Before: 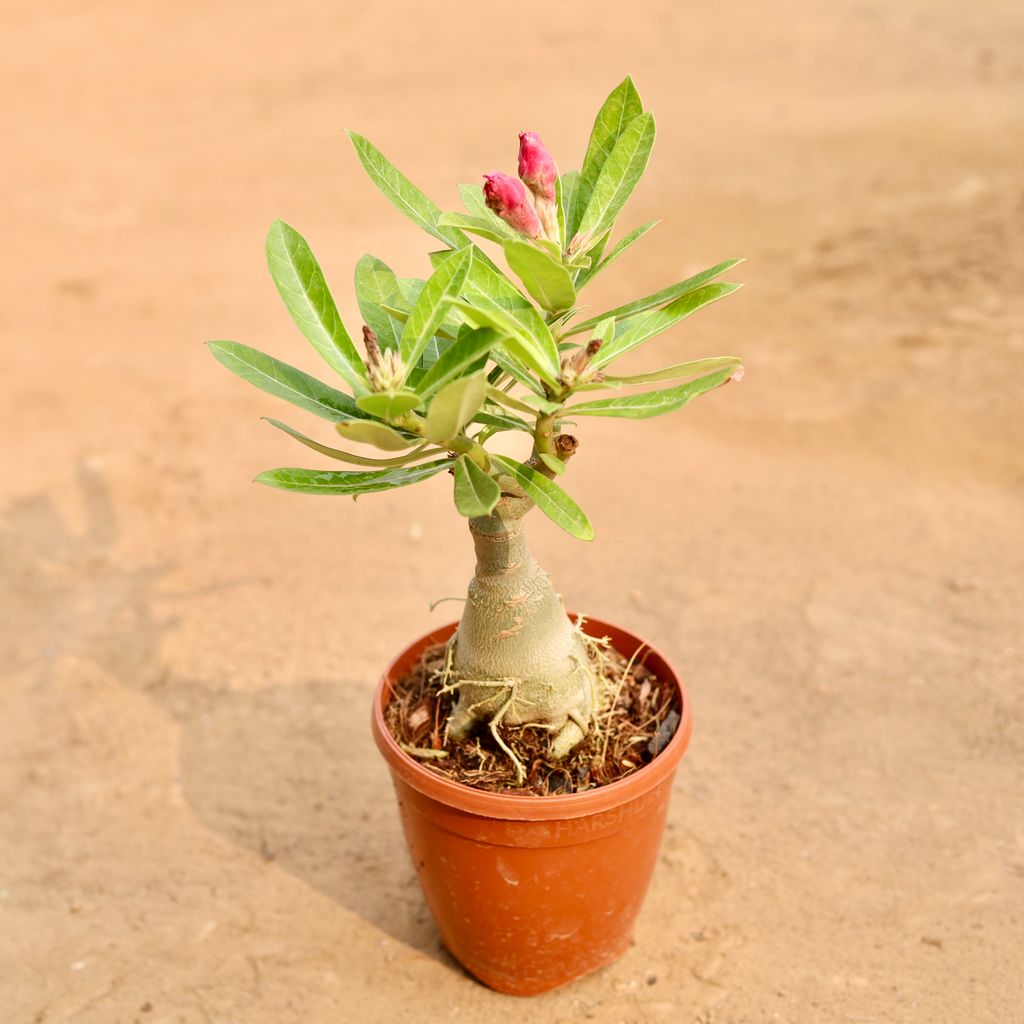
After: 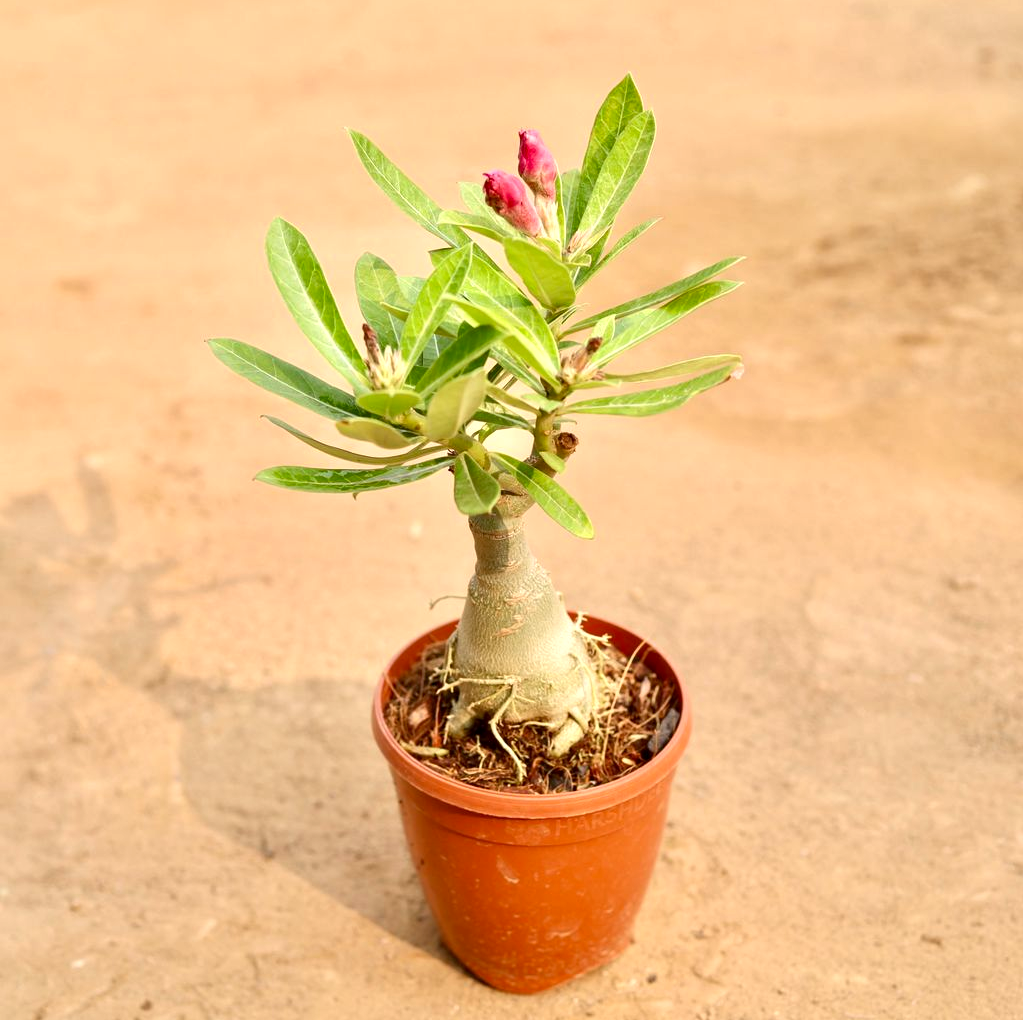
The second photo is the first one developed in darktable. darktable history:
shadows and highlights: shadows 51.81, highlights -28.71, soften with gaussian
crop: top 0.217%, bottom 0.16%
exposure: black level correction 0.001, exposure 0.298 EV, compensate highlight preservation false
